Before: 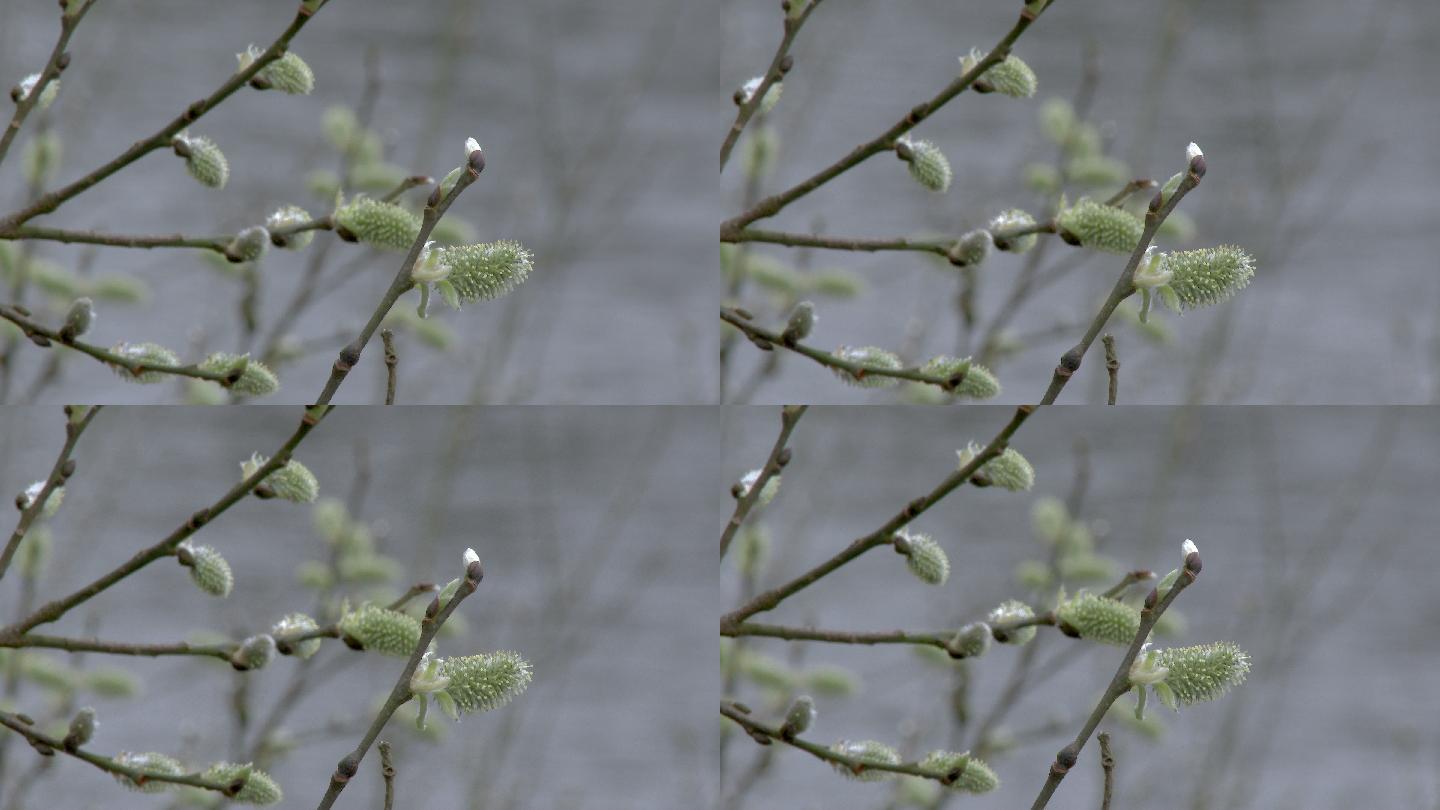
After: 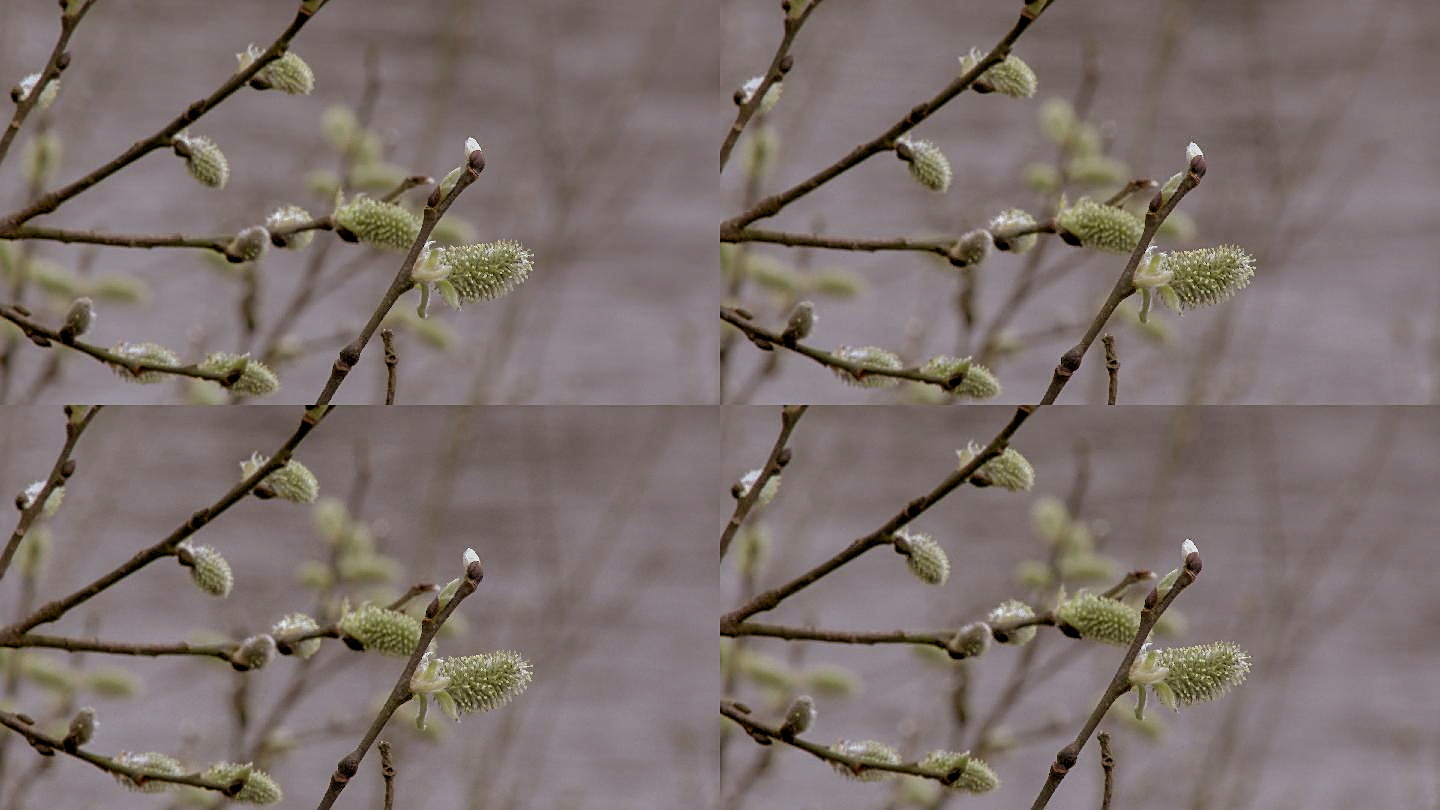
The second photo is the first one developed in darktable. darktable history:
local contrast: on, module defaults
sharpen: on, module defaults
filmic rgb: black relative exposure -7.65 EV, white relative exposure 4.56 EV, hardness 3.61
rgb levels: mode RGB, independent channels, levels [[0, 0.5, 1], [0, 0.521, 1], [0, 0.536, 1]]
